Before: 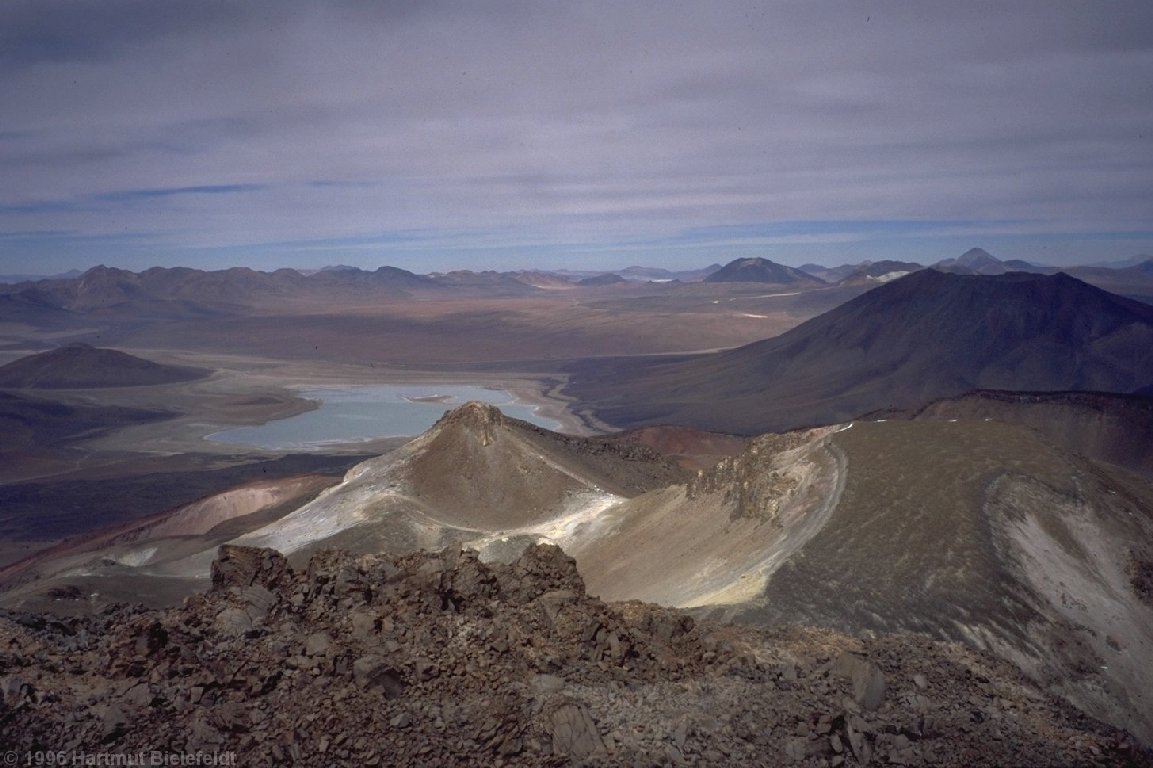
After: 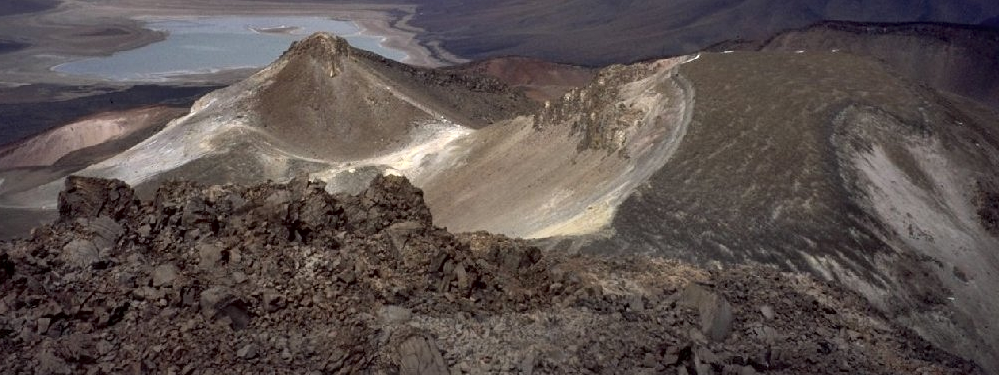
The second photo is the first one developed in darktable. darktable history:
crop and rotate: left 13.306%, top 48.129%, bottom 2.928%
local contrast: mode bilateral grid, contrast 25, coarseness 60, detail 151%, midtone range 0.2
